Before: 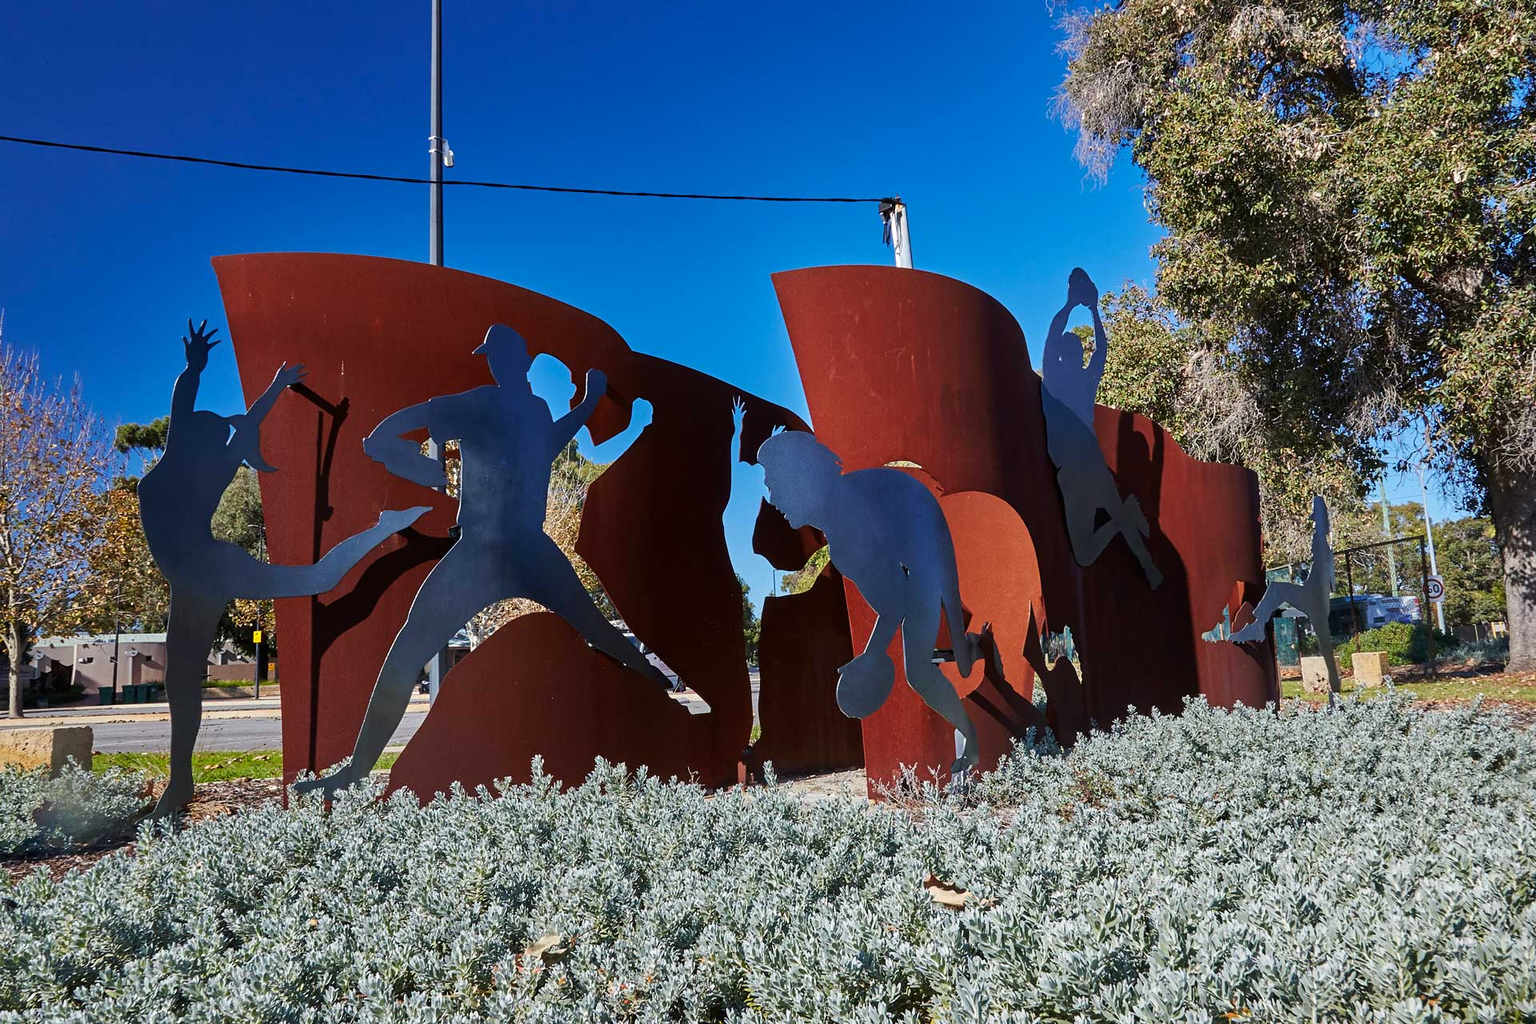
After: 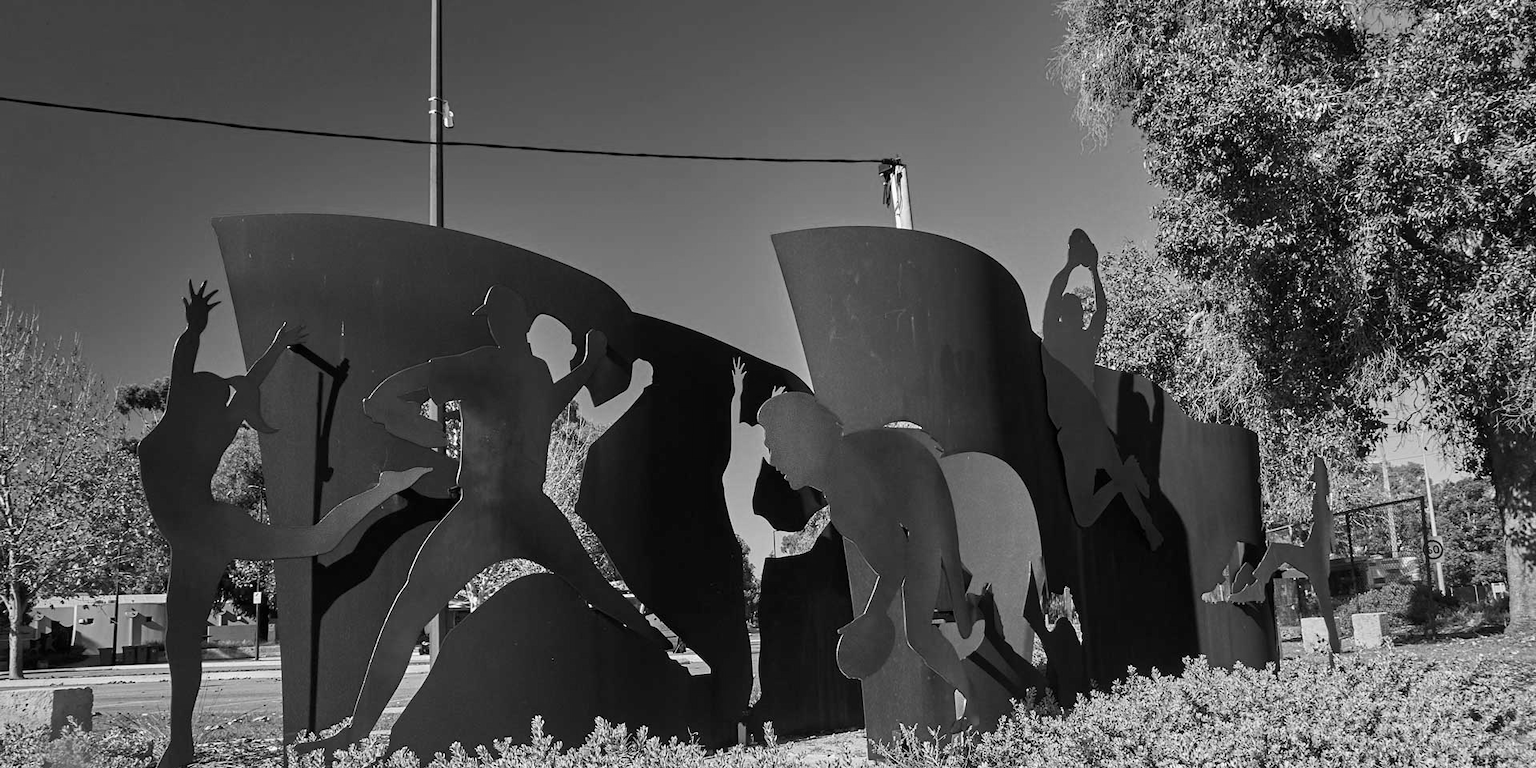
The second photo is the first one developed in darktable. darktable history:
rotate and perspective: crop left 0, crop top 0
monochrome: on, module defaults
crop: top 3.857%, bottom 21.132%
